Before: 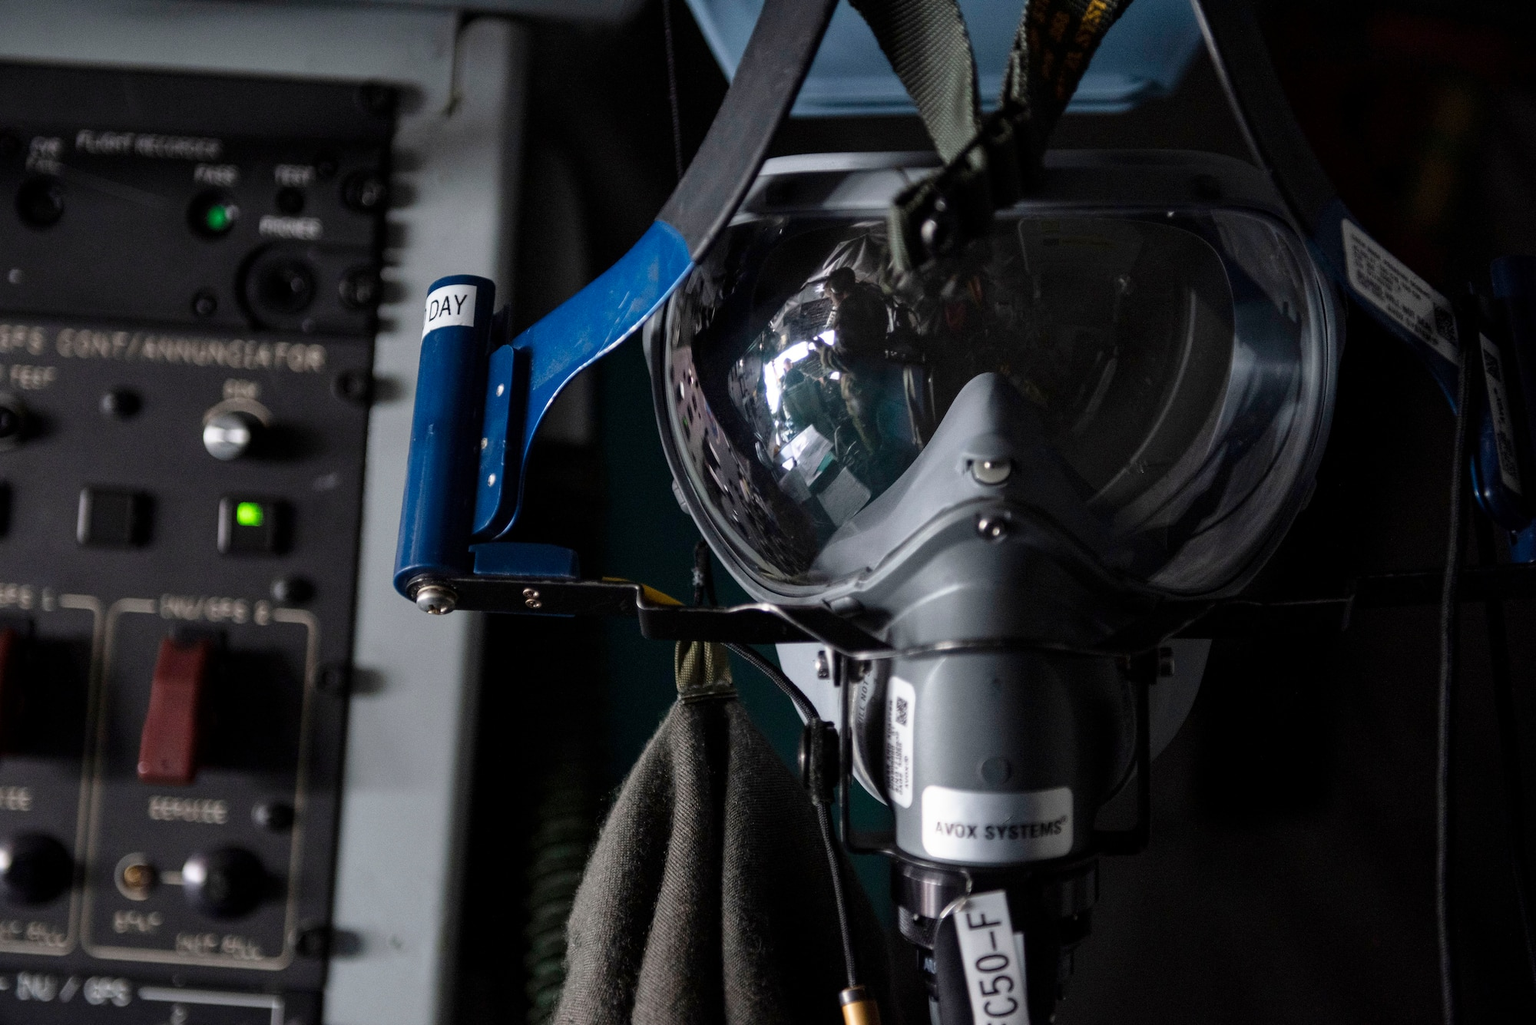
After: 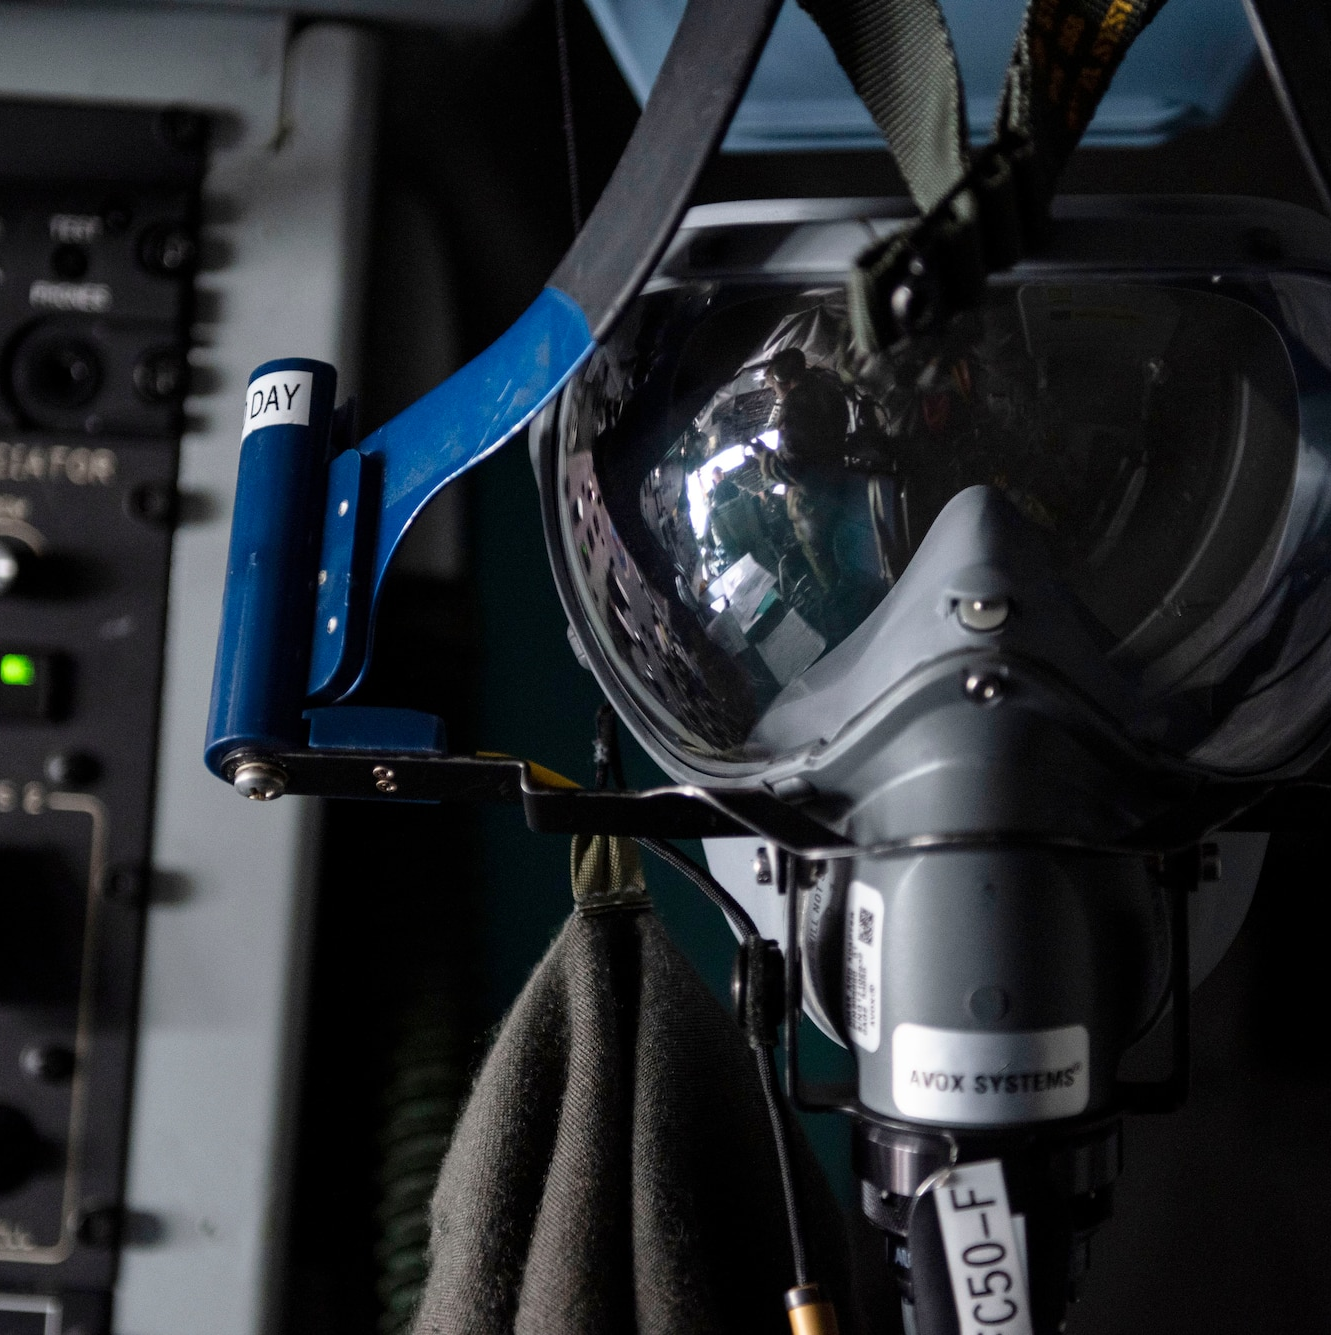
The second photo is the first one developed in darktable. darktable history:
crop and rotate: left 15.418%, right 18.003%
